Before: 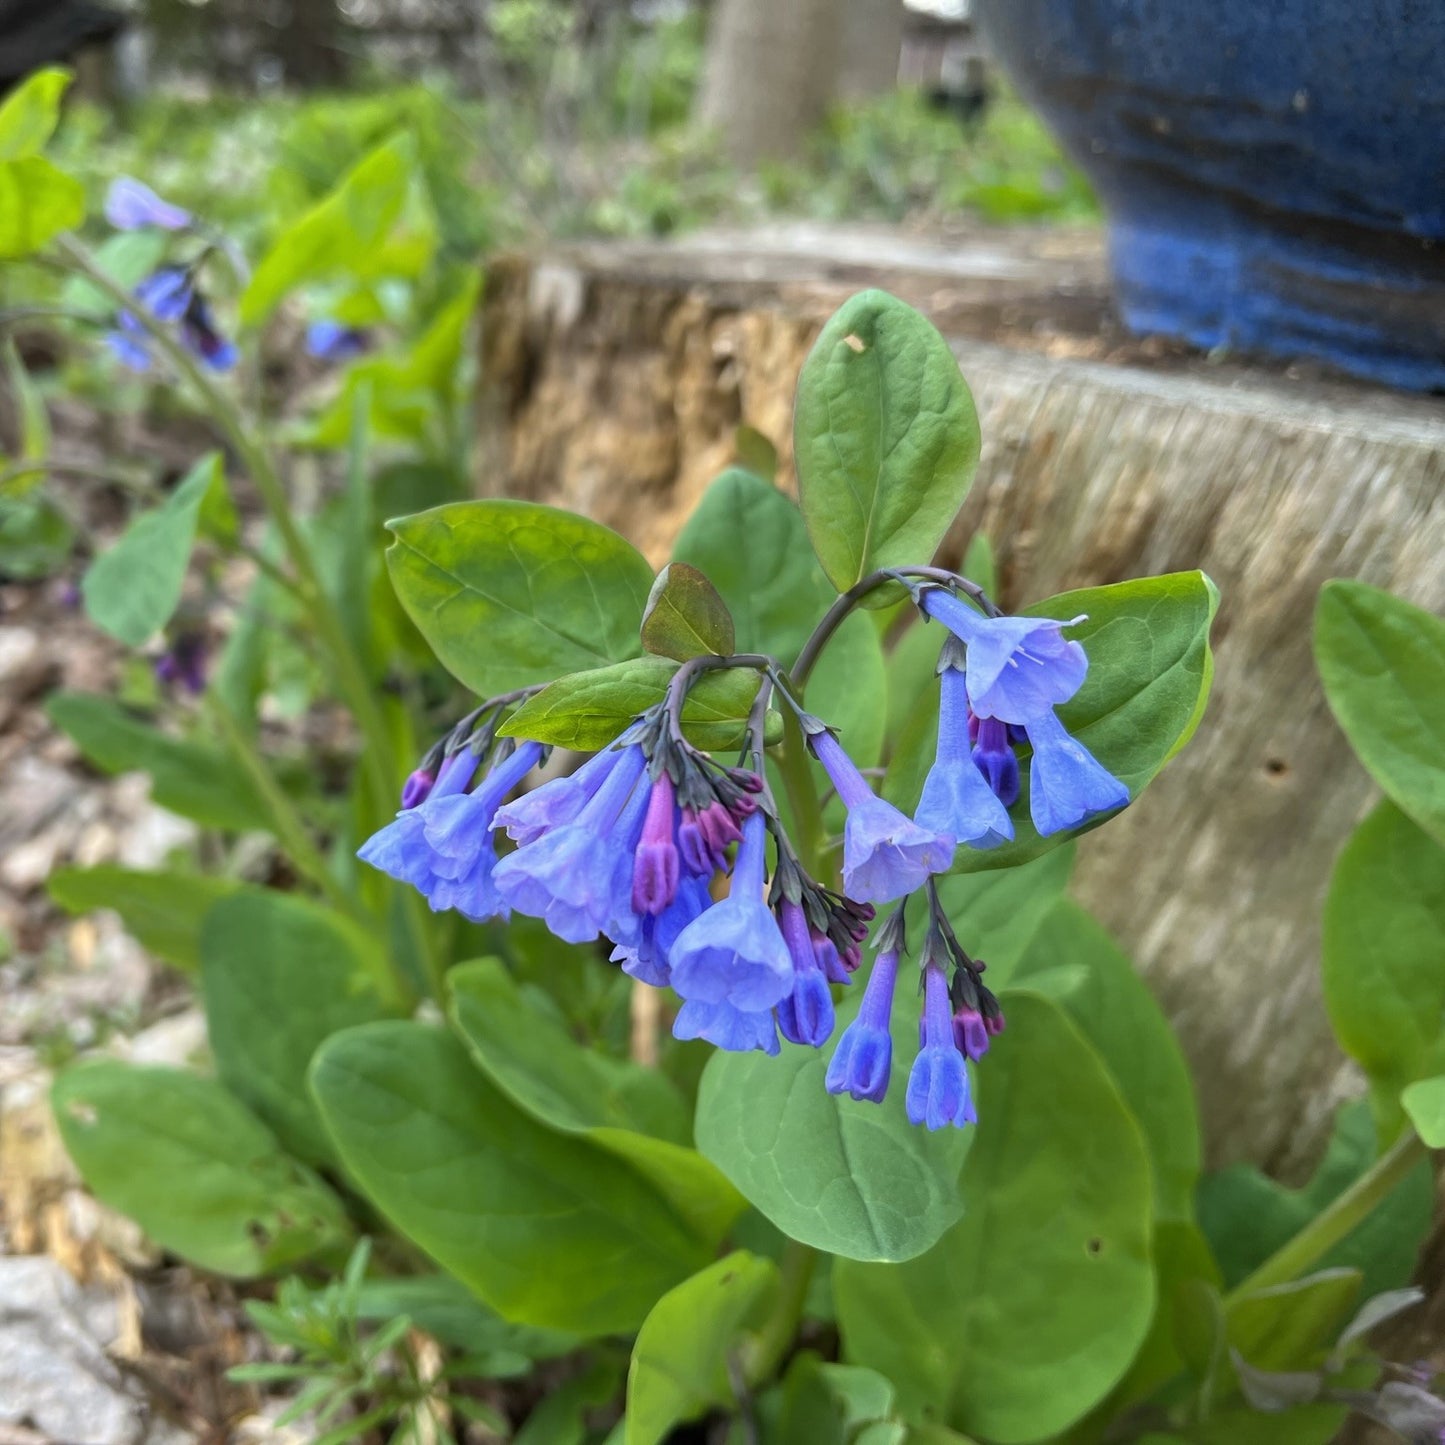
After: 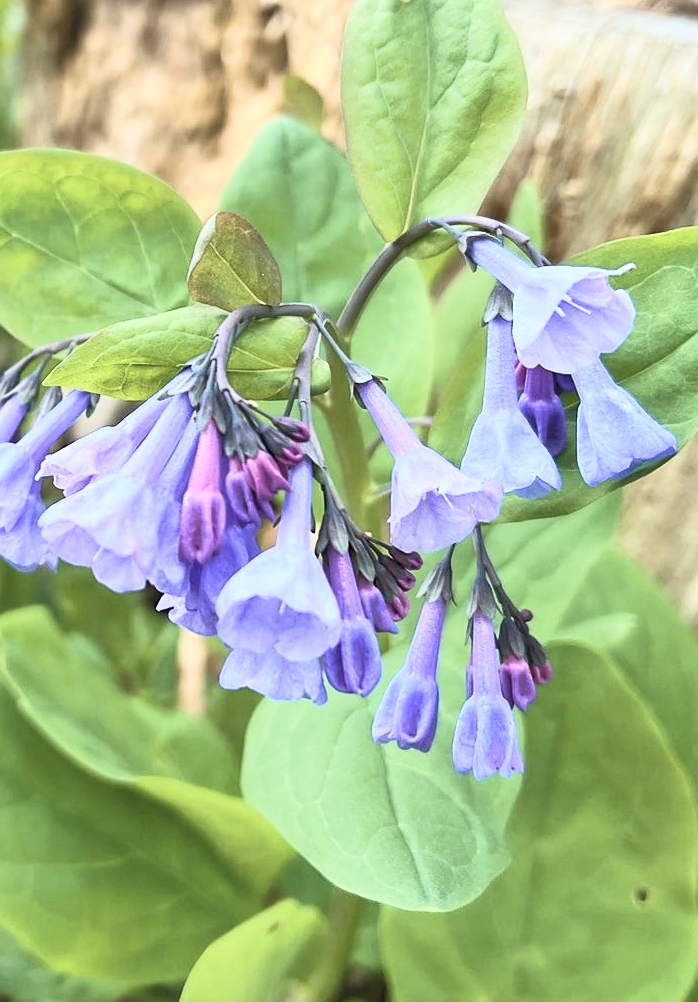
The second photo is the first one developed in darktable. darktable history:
crop: left 31.364%, top 24.343%, right 20.324%, bottom 6.294%
sharpen: radius 1.838, amount 0.408, threshold 1.575
velvia: strength 39.02%
contrast brightness saturation: contrast 0.439, brightness 0.554, saturation -0.201
